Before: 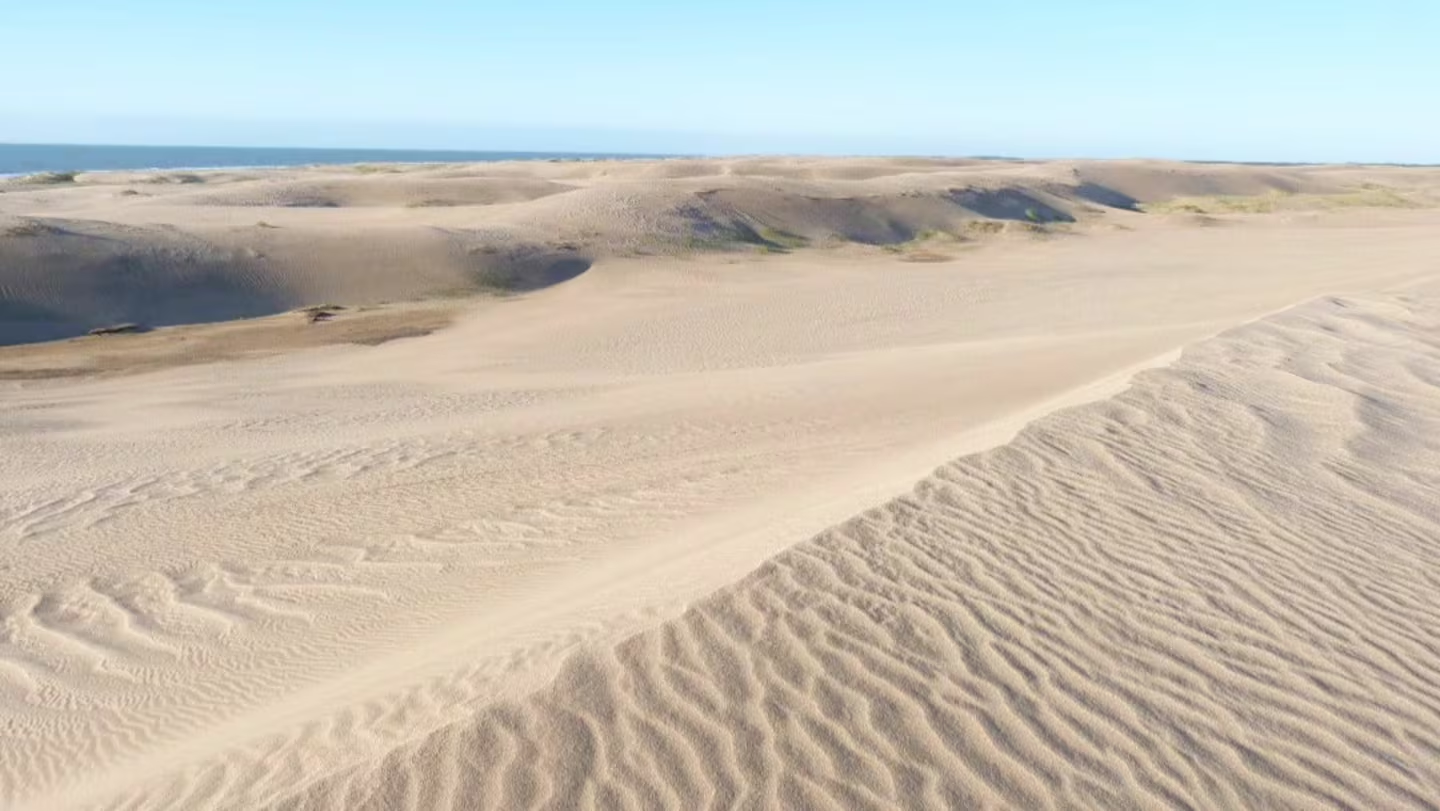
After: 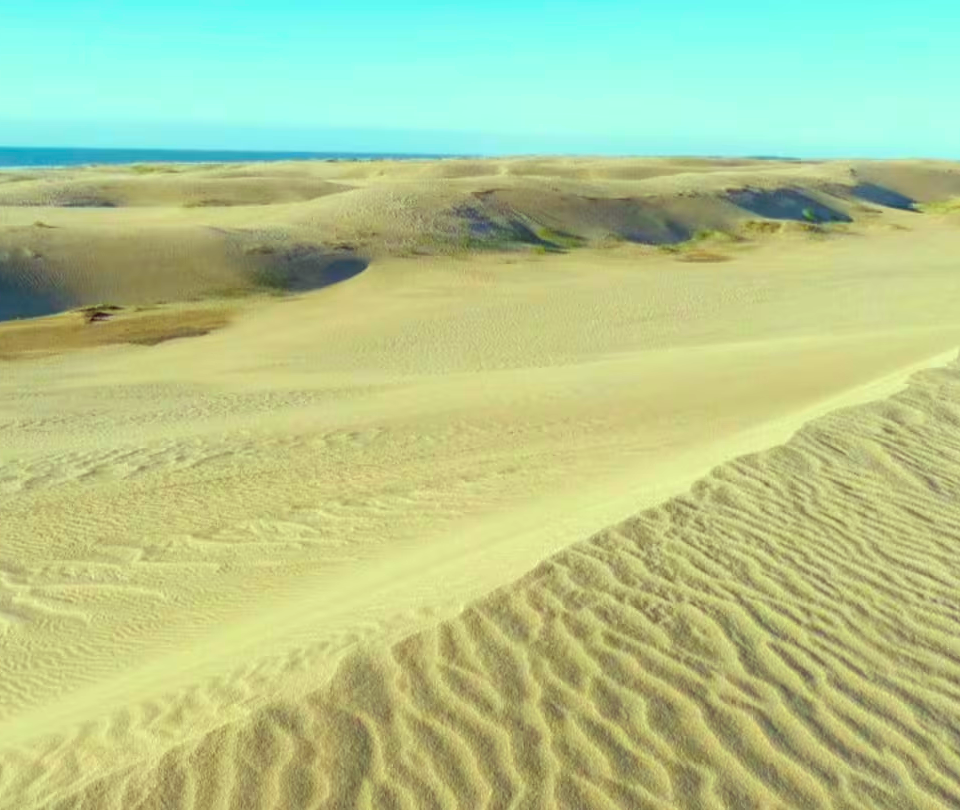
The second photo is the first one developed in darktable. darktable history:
crop and rotate: left 15.54%, right 17.782%
local contrast: on, module defaults
color correction: highlights a* -11.04, highlights b* 9.95, saturation 1.71
